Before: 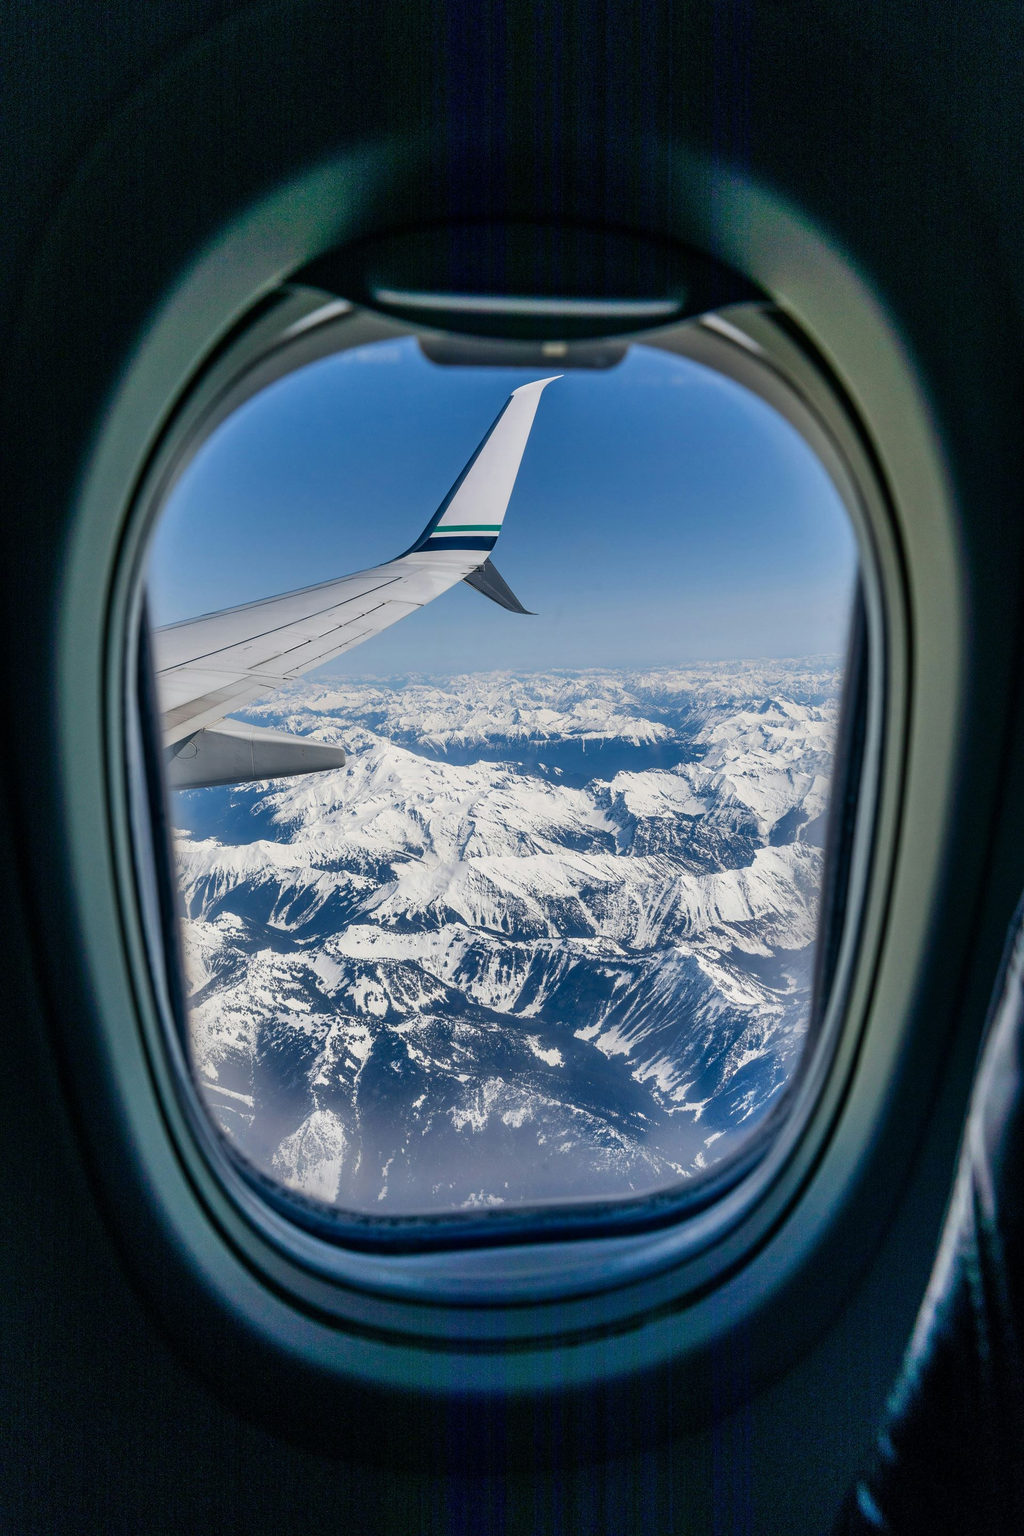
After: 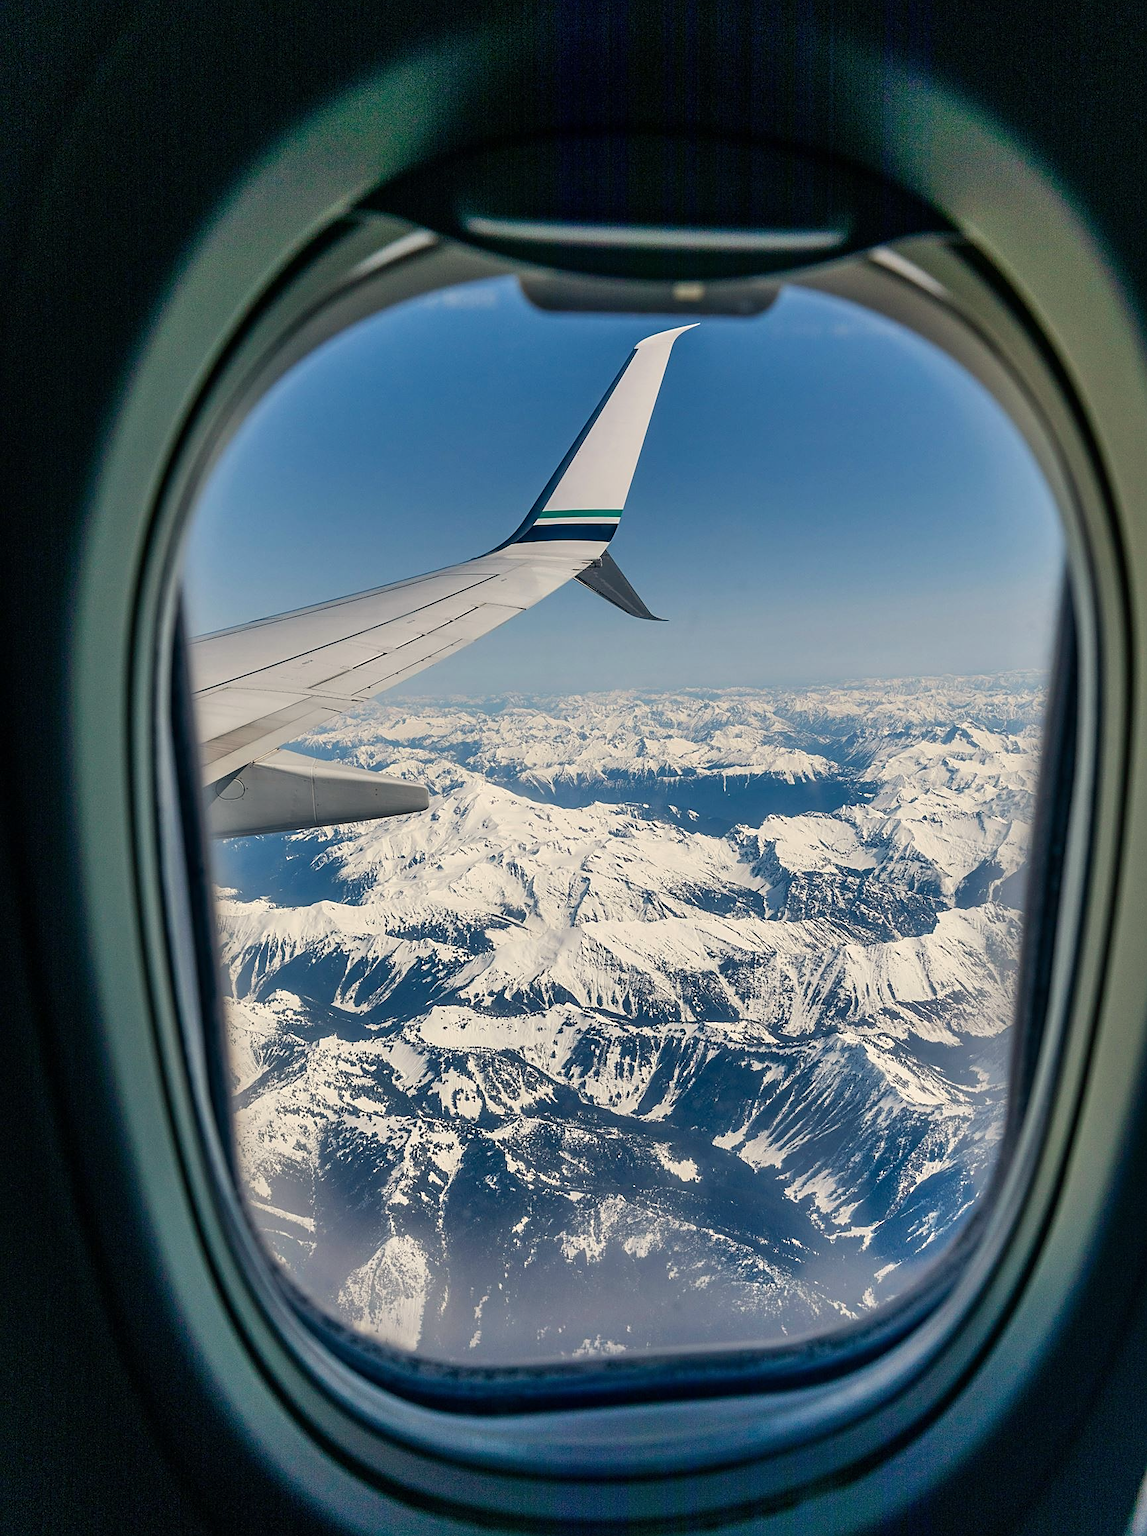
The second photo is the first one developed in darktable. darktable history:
white balance: red 1.045, blue 0.932
crop: top 7.49%, right 9.717%, bottom 11.943%
sharpen: on, module defaults
